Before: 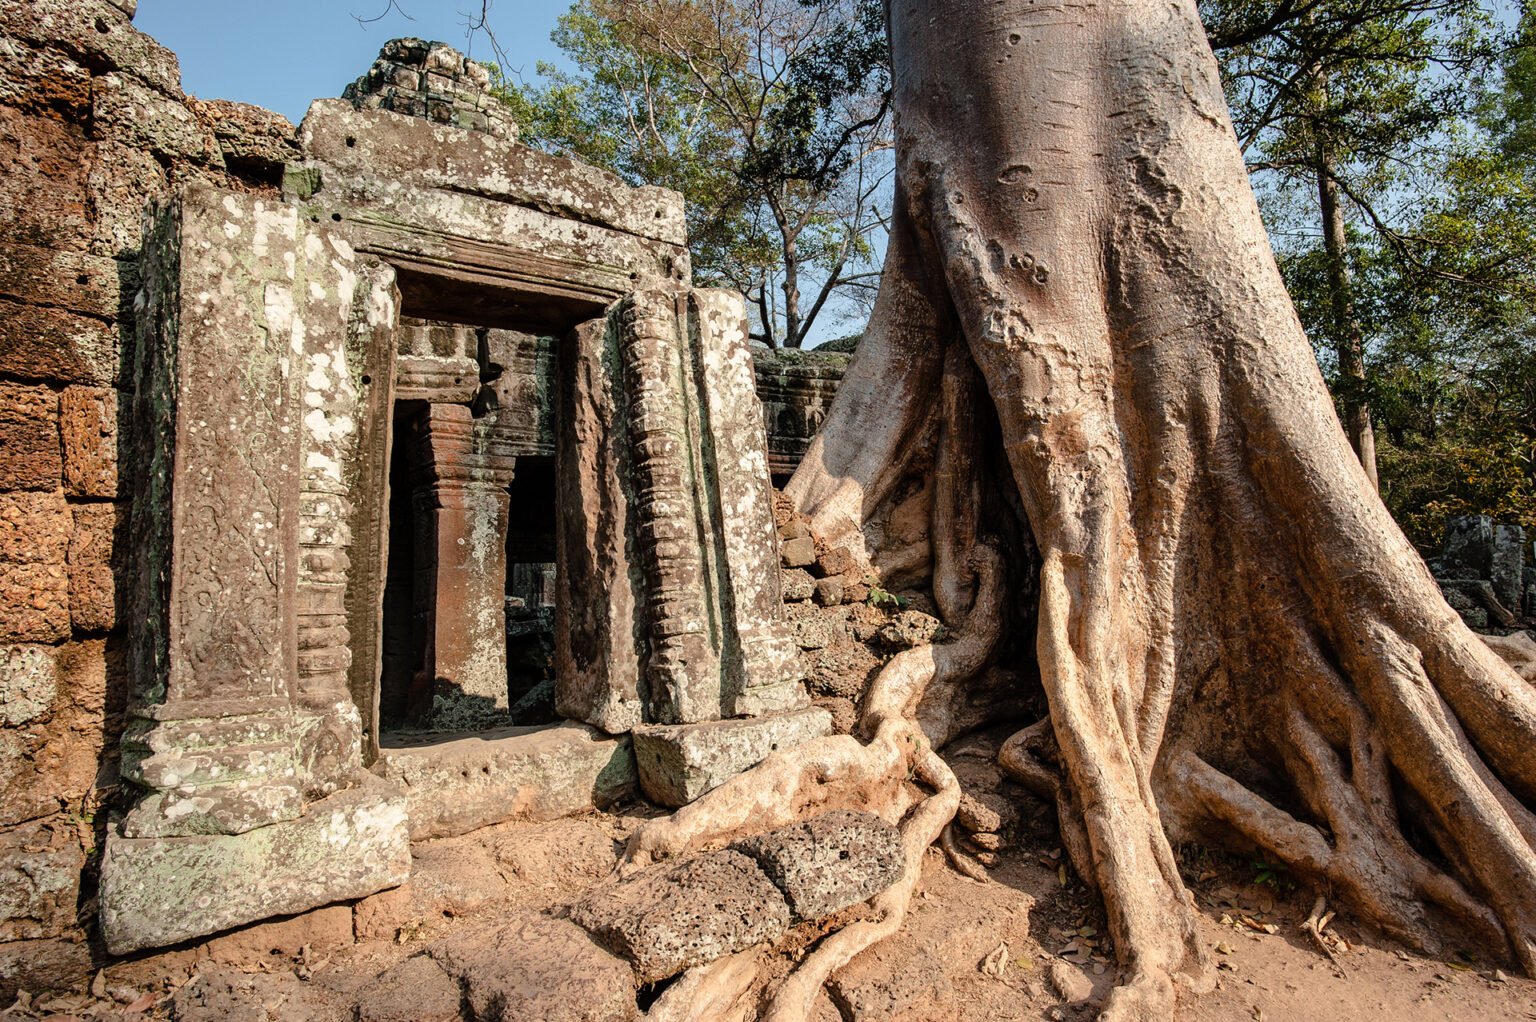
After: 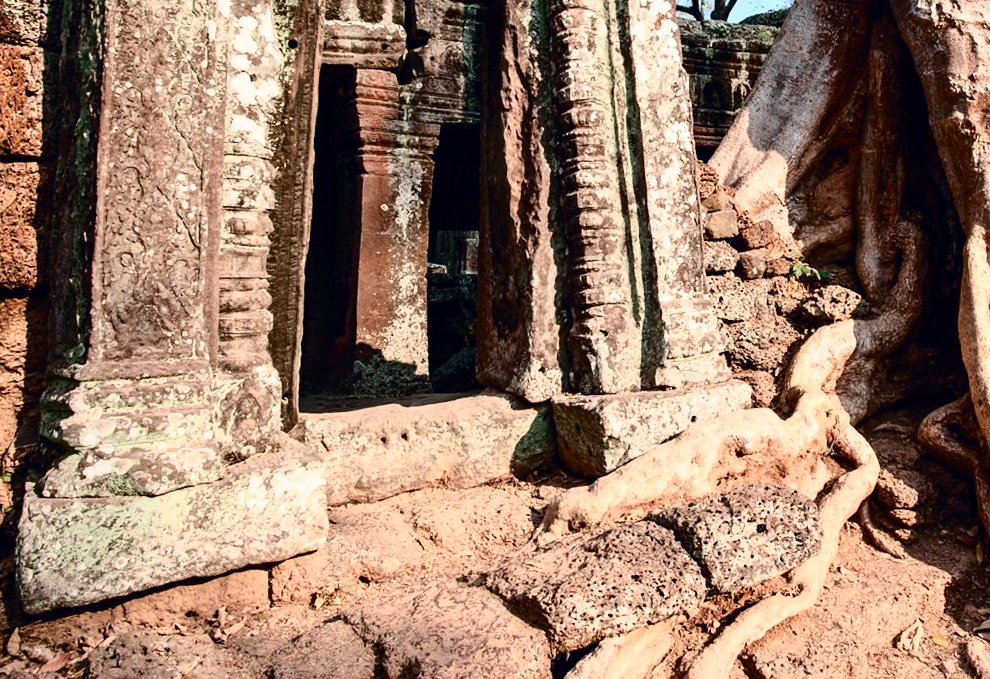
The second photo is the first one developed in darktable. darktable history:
crop and rotate: angle -1.12°, left 3.661%, top 31.597%, right 29.961%
tone curve: curves: ch0 [(0, 0) (0.236, 0.124) (0.373, 0.304) (0.542, 0.593) (0.737, 0.873) (1, 1)]; ch1 [(0, 0) (0.399, 0.328) (0.488, 0.484) (0.598, 0.624) (1, 1)]; ch2 [(0, 0) (0.448, 0.405) (0.523, 0.511) (0.592, 0.59) (1, 1)], color space Lab, independent channels, preserve colors none
